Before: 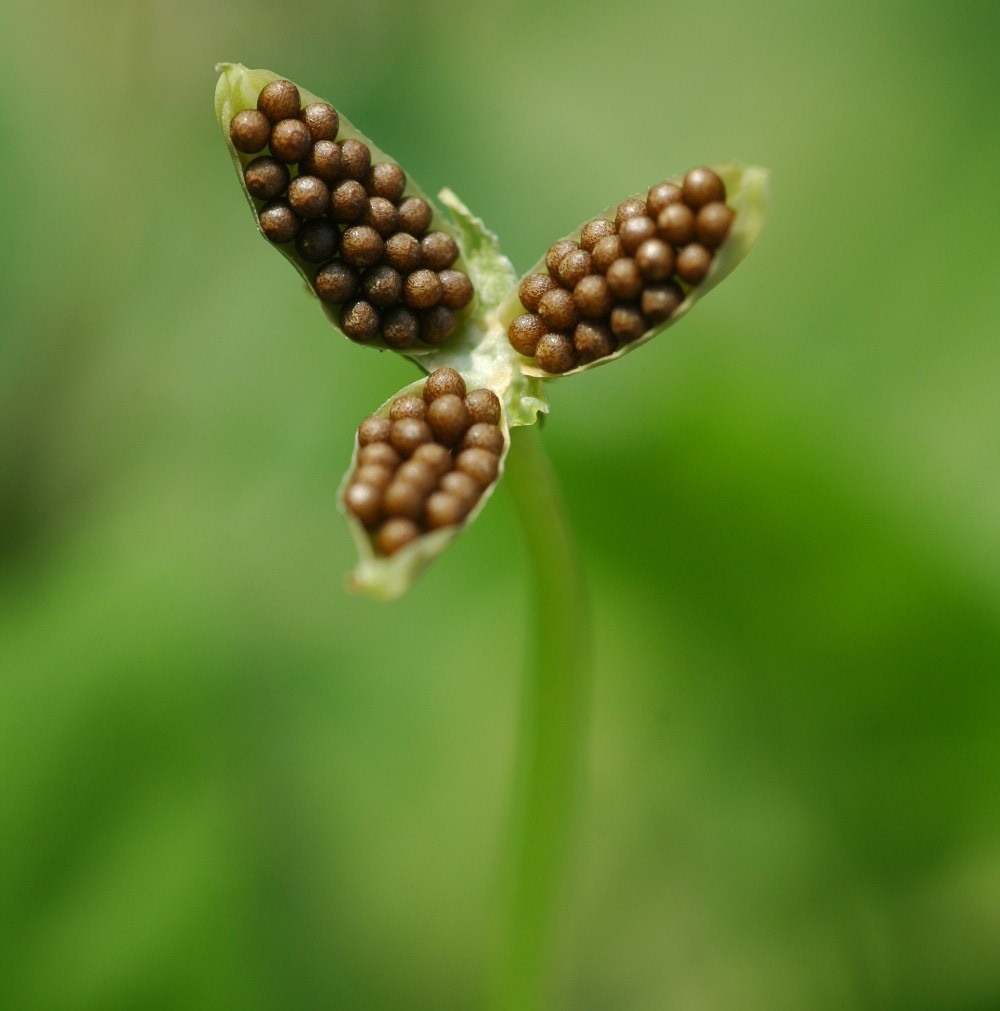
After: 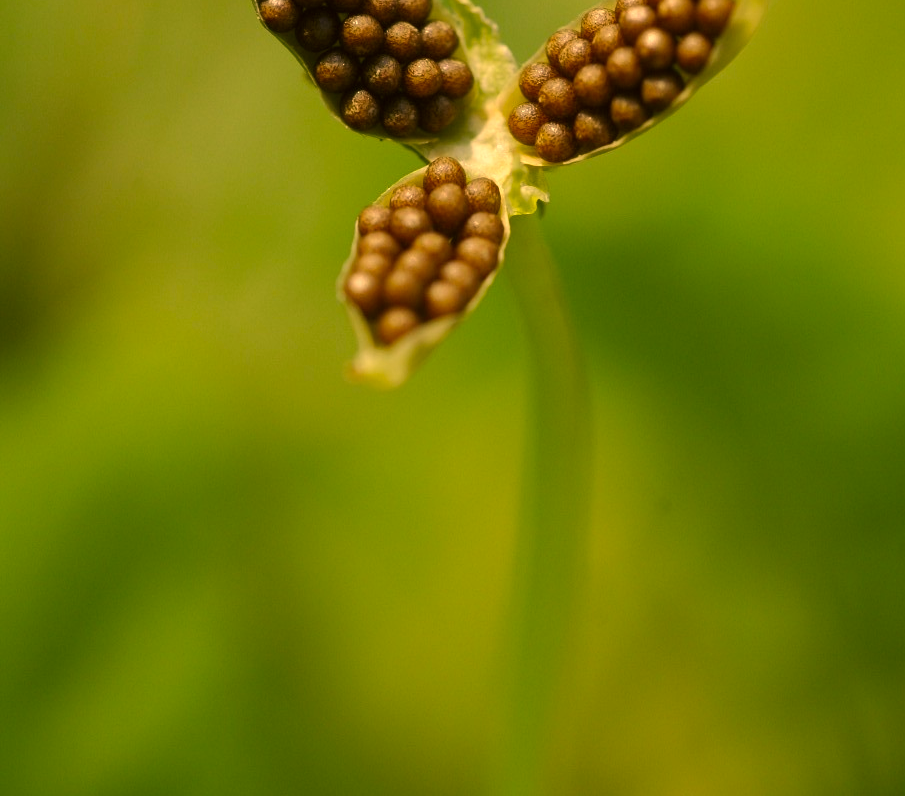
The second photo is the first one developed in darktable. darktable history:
crop: top 20.916%, right 9.437%, bottom 0.316%
color correction: highlights a* 17.94, highlights b* 35.39, shadows a* 1.48, shadows b* 6.42, saturation 1.01
